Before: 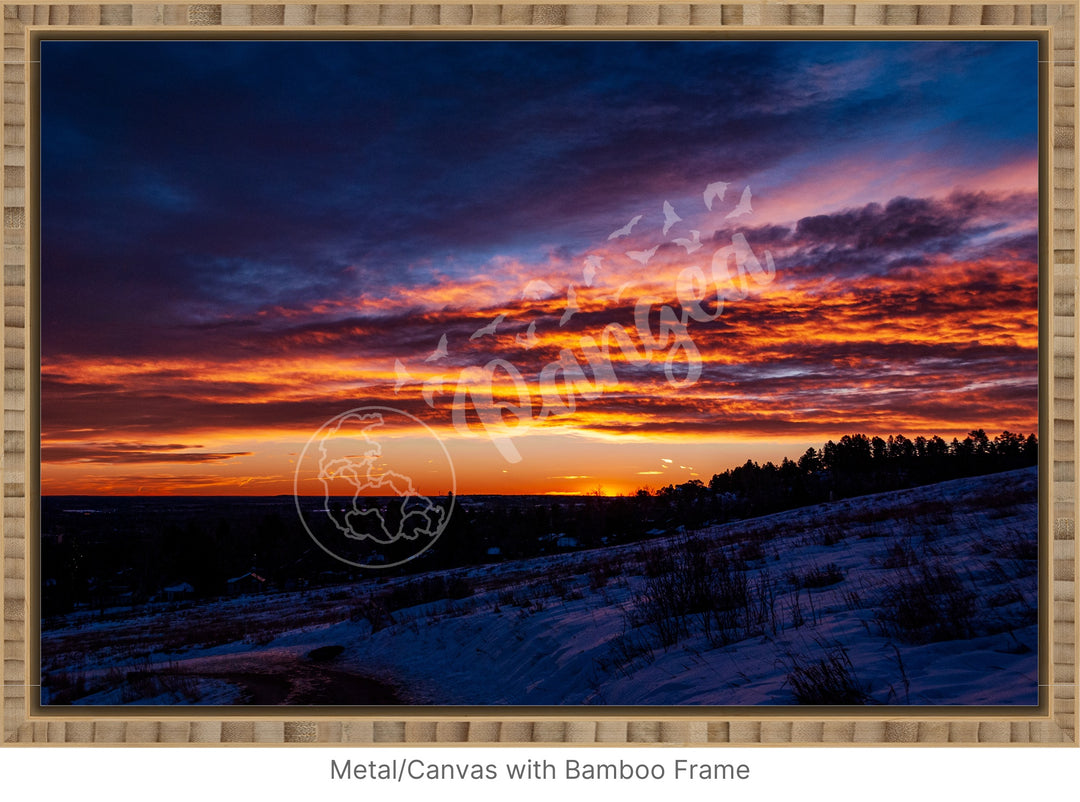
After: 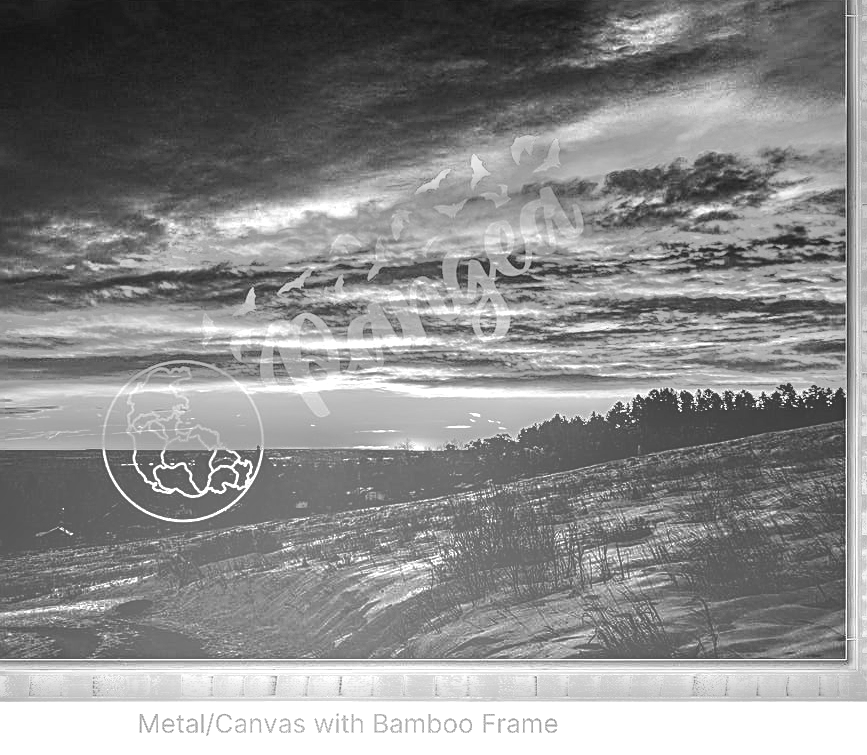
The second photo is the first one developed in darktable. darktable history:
monochrome: on, module defaults
exposure: black level correction -0.002, exposure 0.708 EV, compensate exposure bias true, compensate highlight preservation false
sharpen: on, module defaults
white balance: red 1.467, blue 0.684
local contrast: detail 130%
color balance rgb: linear chroma grading › global chroma 20%, perceptual saturation grading › global saturation 65%, perceptual saturation grading › highlights 60%, perceptual saturation grading › mid-tones 50%, perceptual saturation grading › shadows 50%, perceptual brilliance grading › global brilliance 30%, perceptual brilliance grading › highlights 50%, perceptual brilliance grading › mid-tones 50%, perceptual brilliance grading › shadows -22%, global vibrance 20%
crop and rotate: left 17.959%, top 5.771%, right 1.742%
contrast brightness saturation: contrast 0.16, saturation 0.32
